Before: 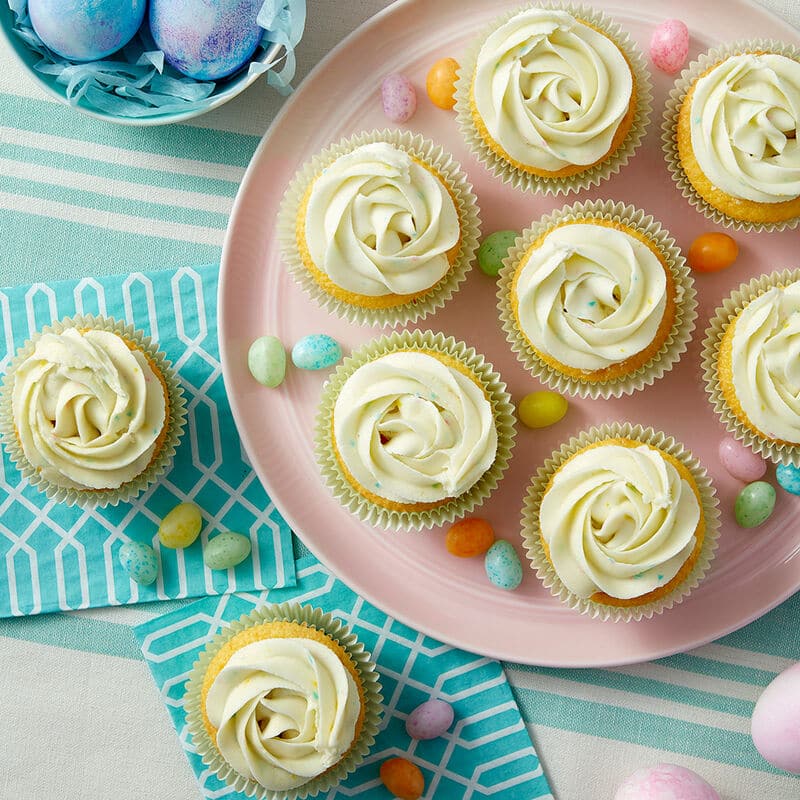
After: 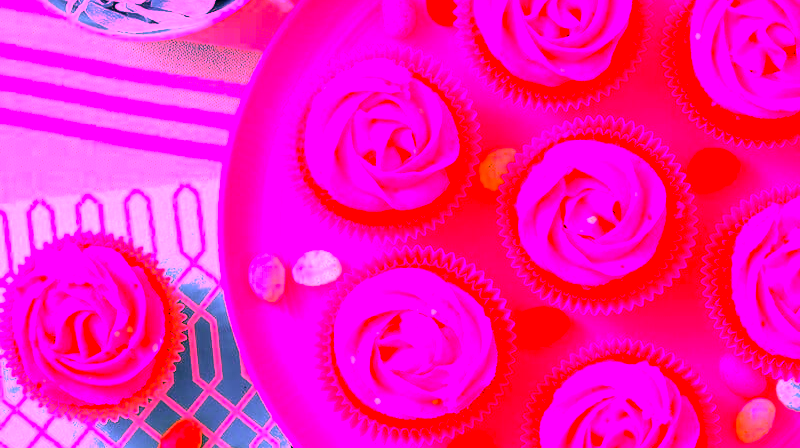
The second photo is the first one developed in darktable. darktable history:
crop and rotate: top 10.605%, bottom 33.274%
white balance: red 4.26, blue 1.802
rotate and perspective: automatic cropping off
color correction: highlights a* 17.88, highlights b* 18.79
